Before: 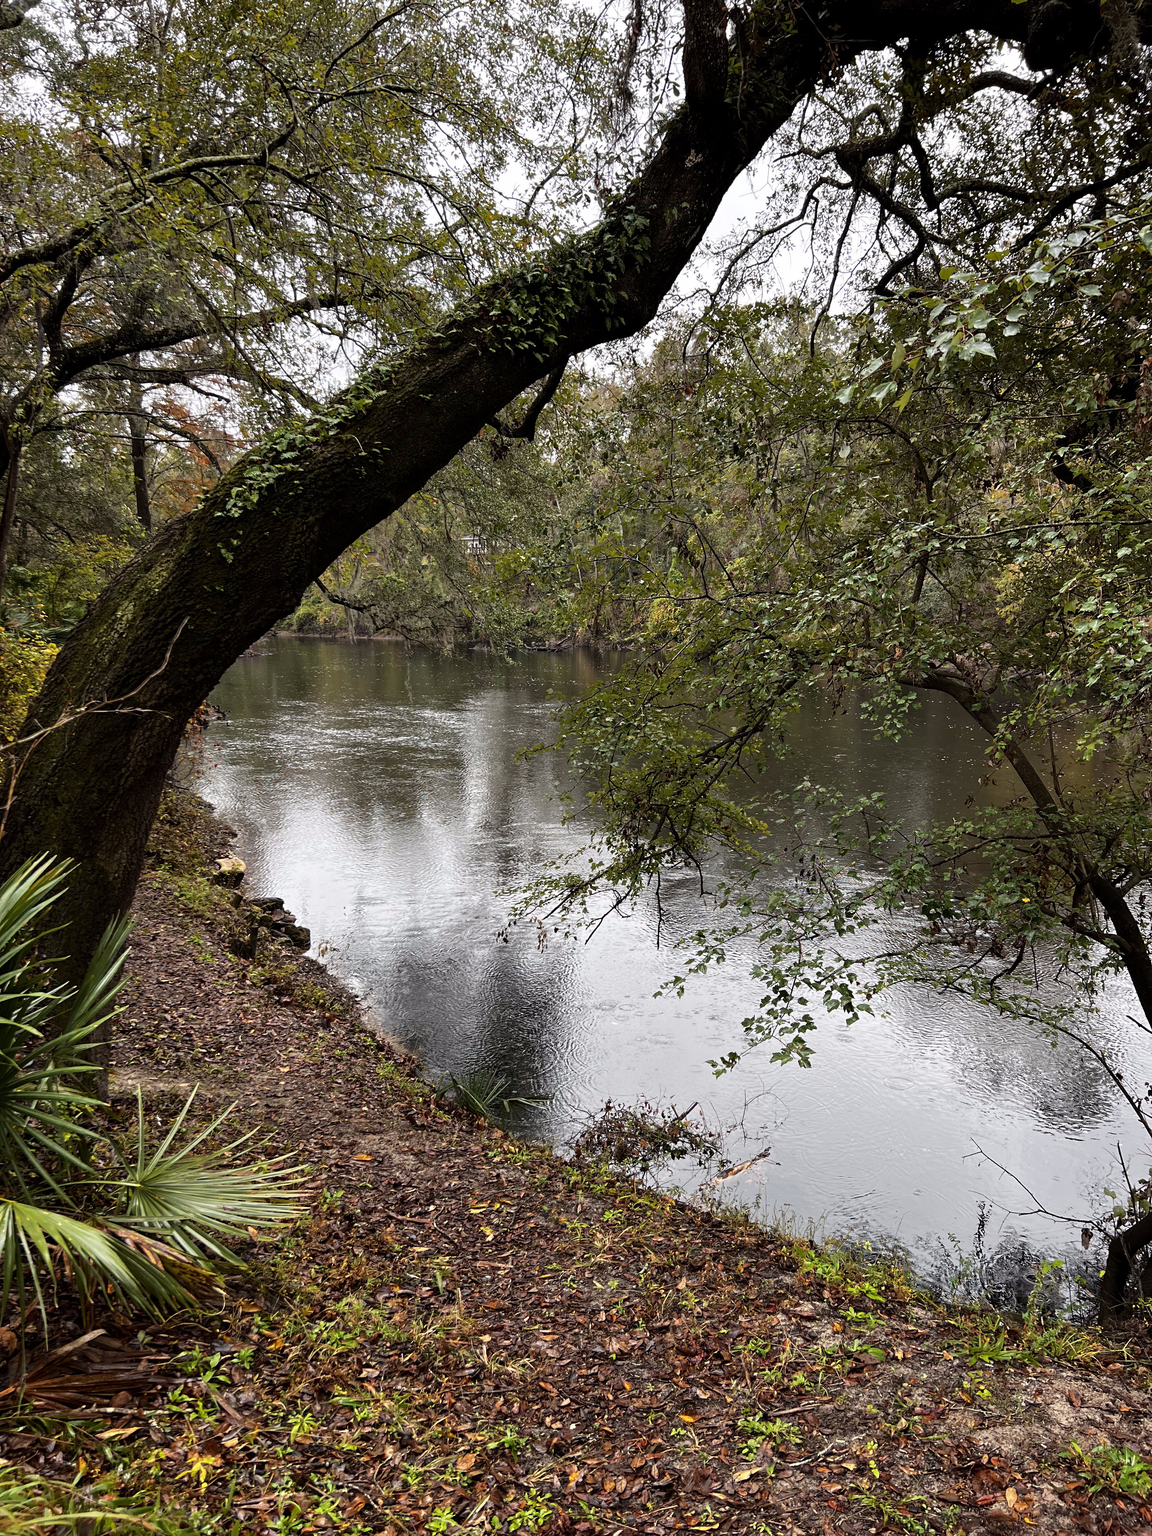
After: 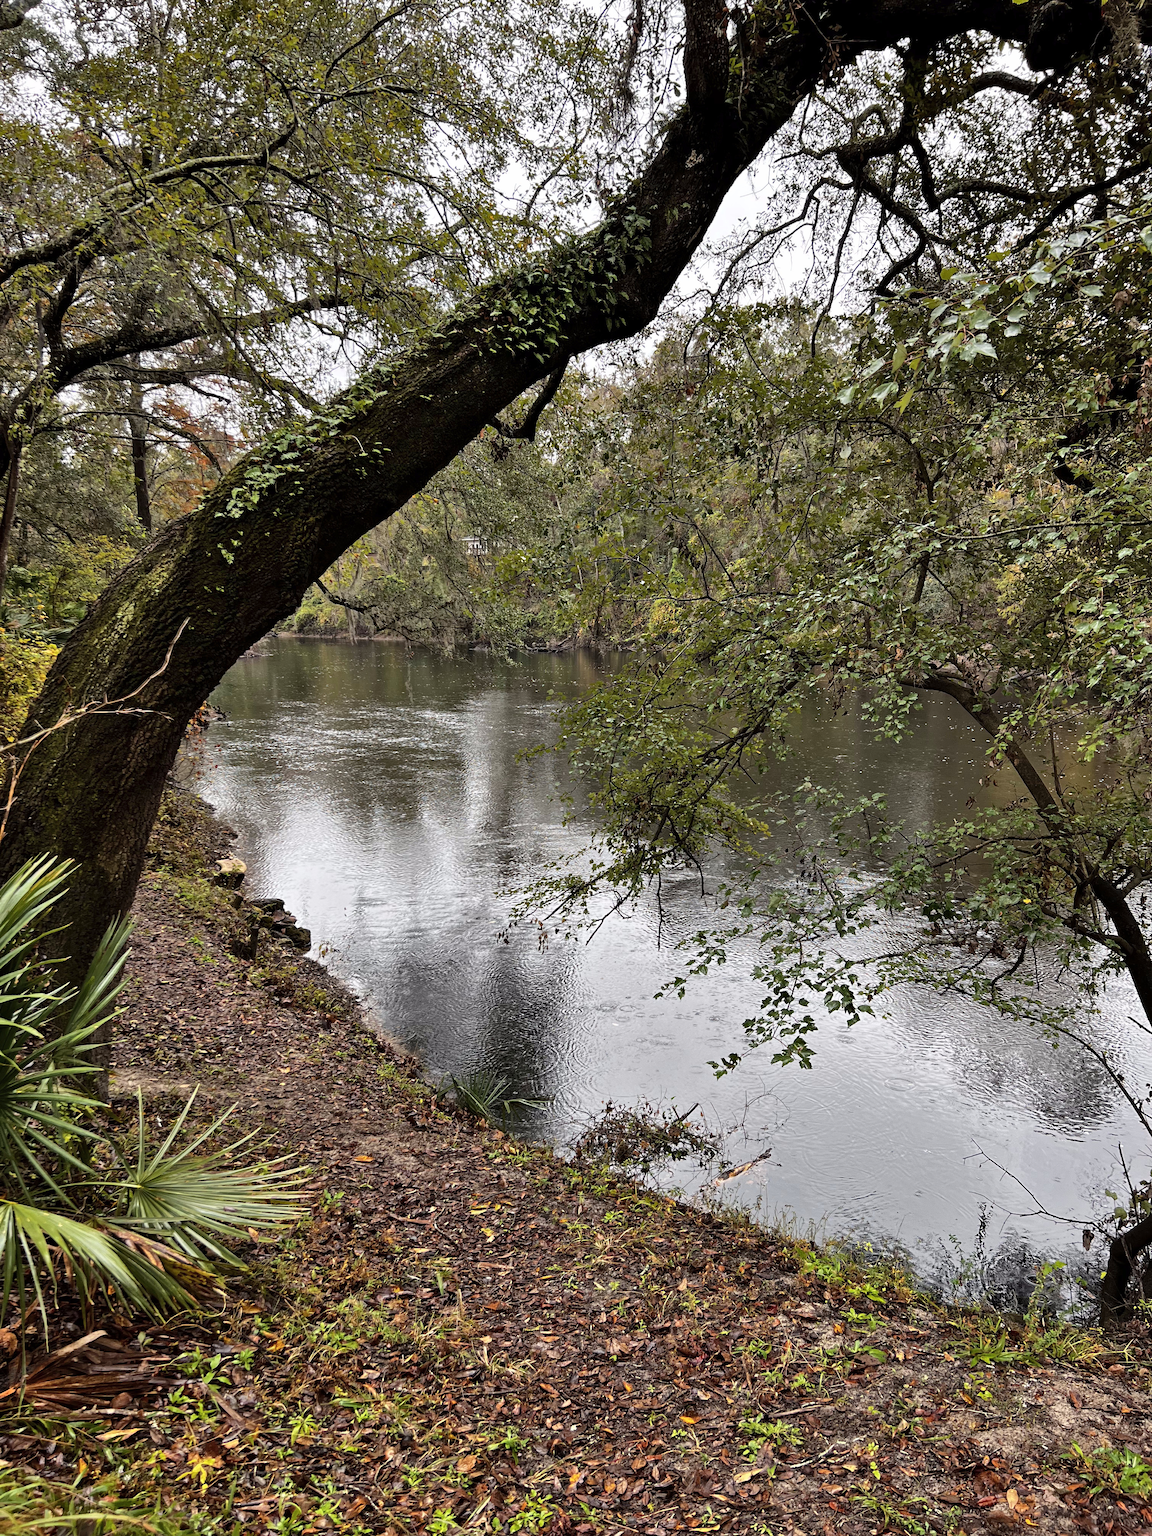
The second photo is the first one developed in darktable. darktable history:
shadows and highlights: shadows 52.56, soften with gaussian
crop: bottom 0.053%
